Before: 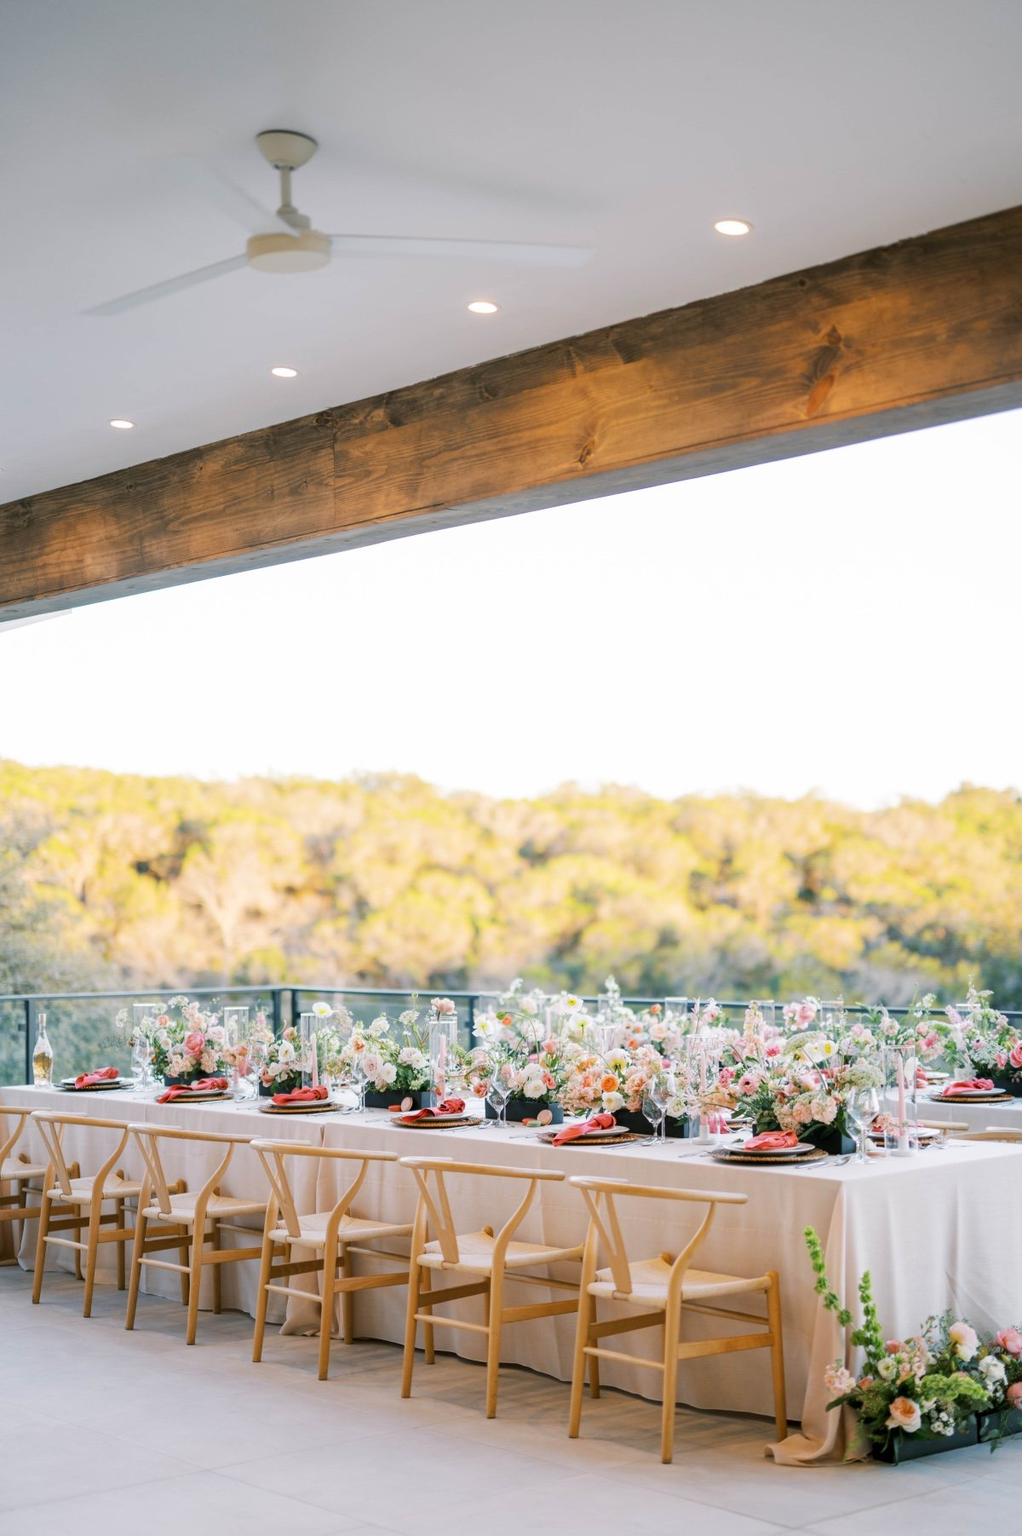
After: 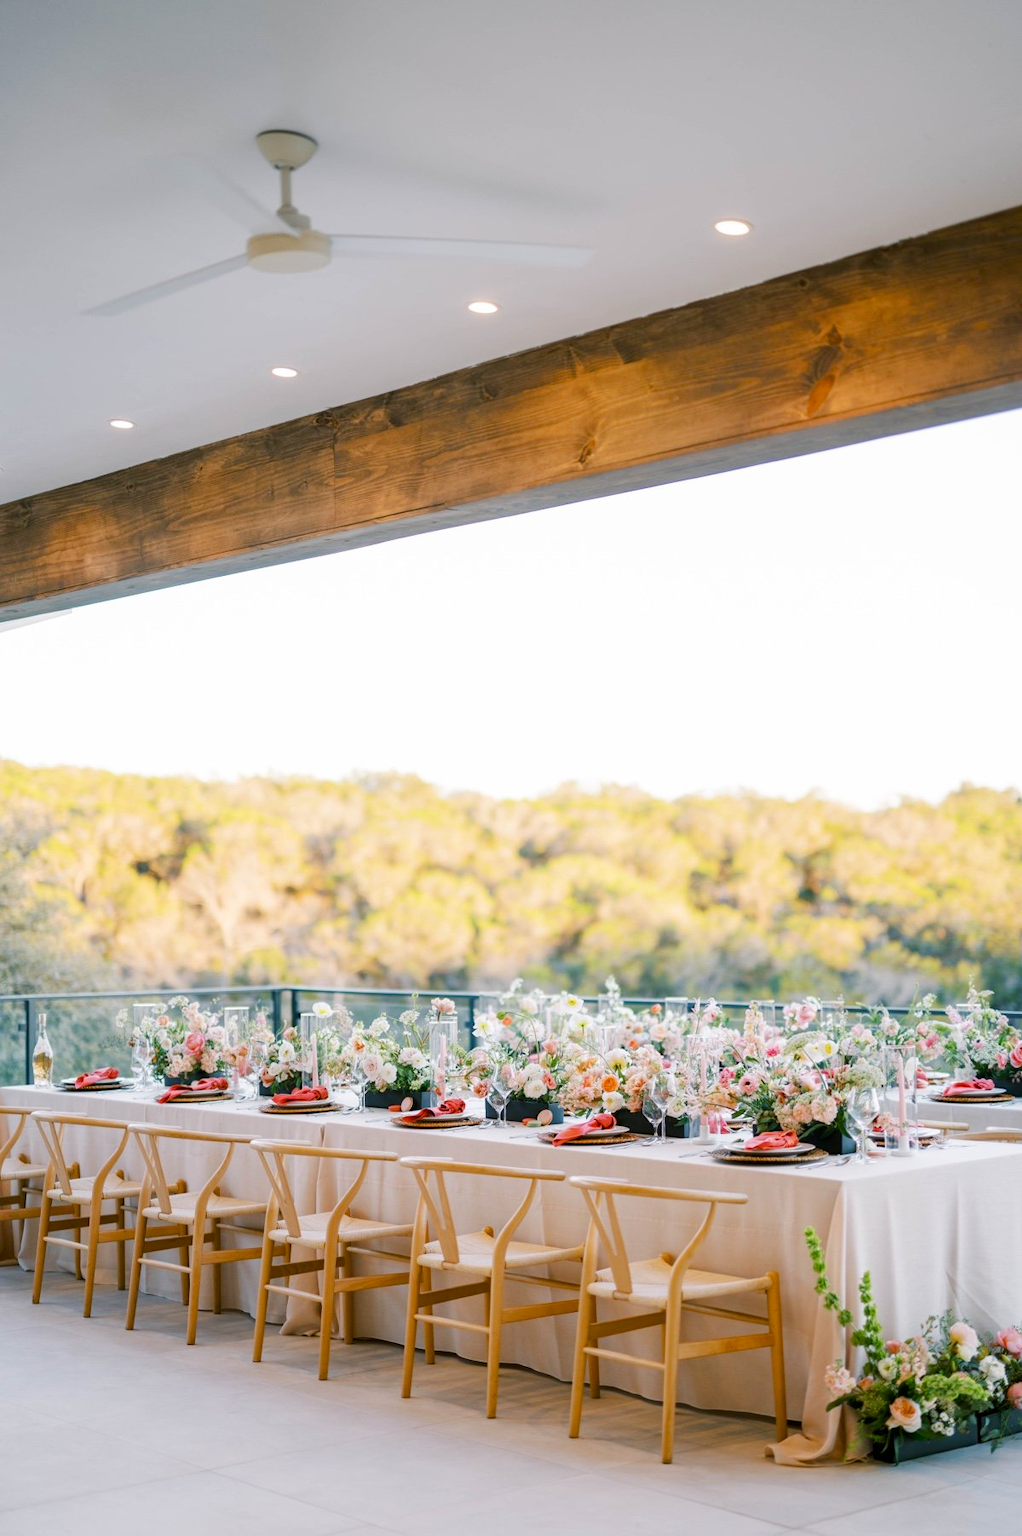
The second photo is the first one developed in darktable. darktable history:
color balance rgb: perceptual saturation grading › global saturation 20%, perceptual saturation grading › highlights -25%, perceptual saturation grading › shadows 25%
white balance: emerald 1
